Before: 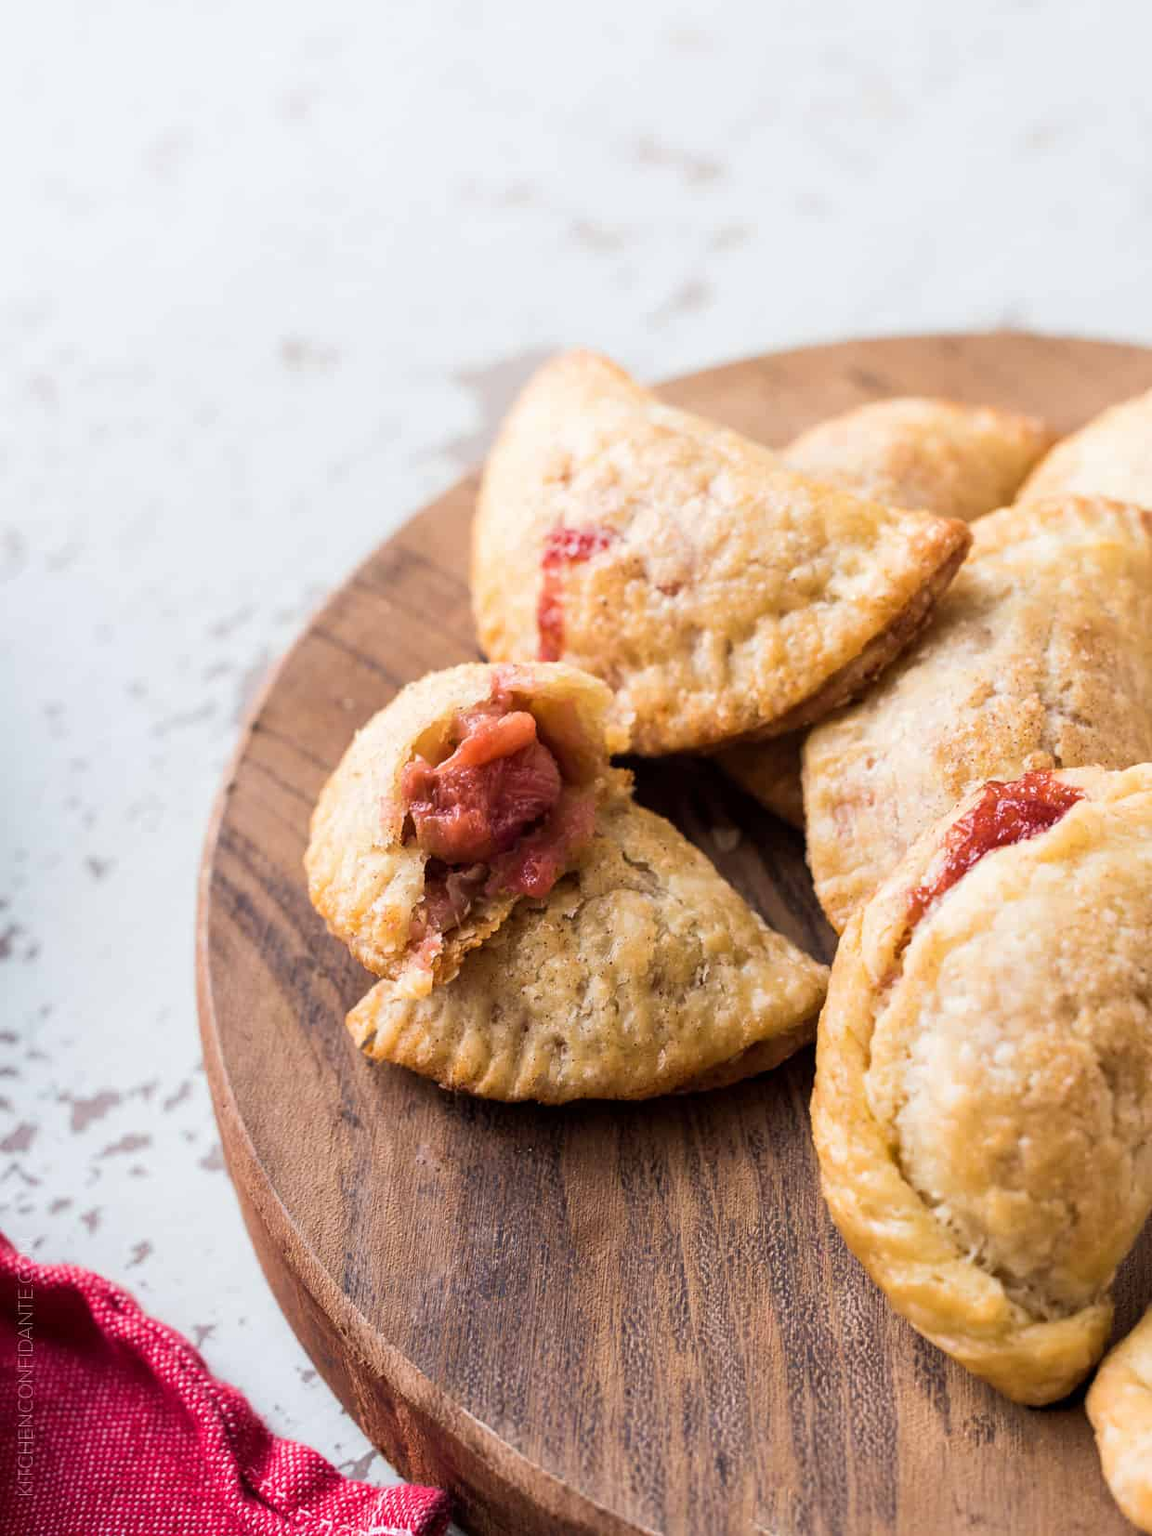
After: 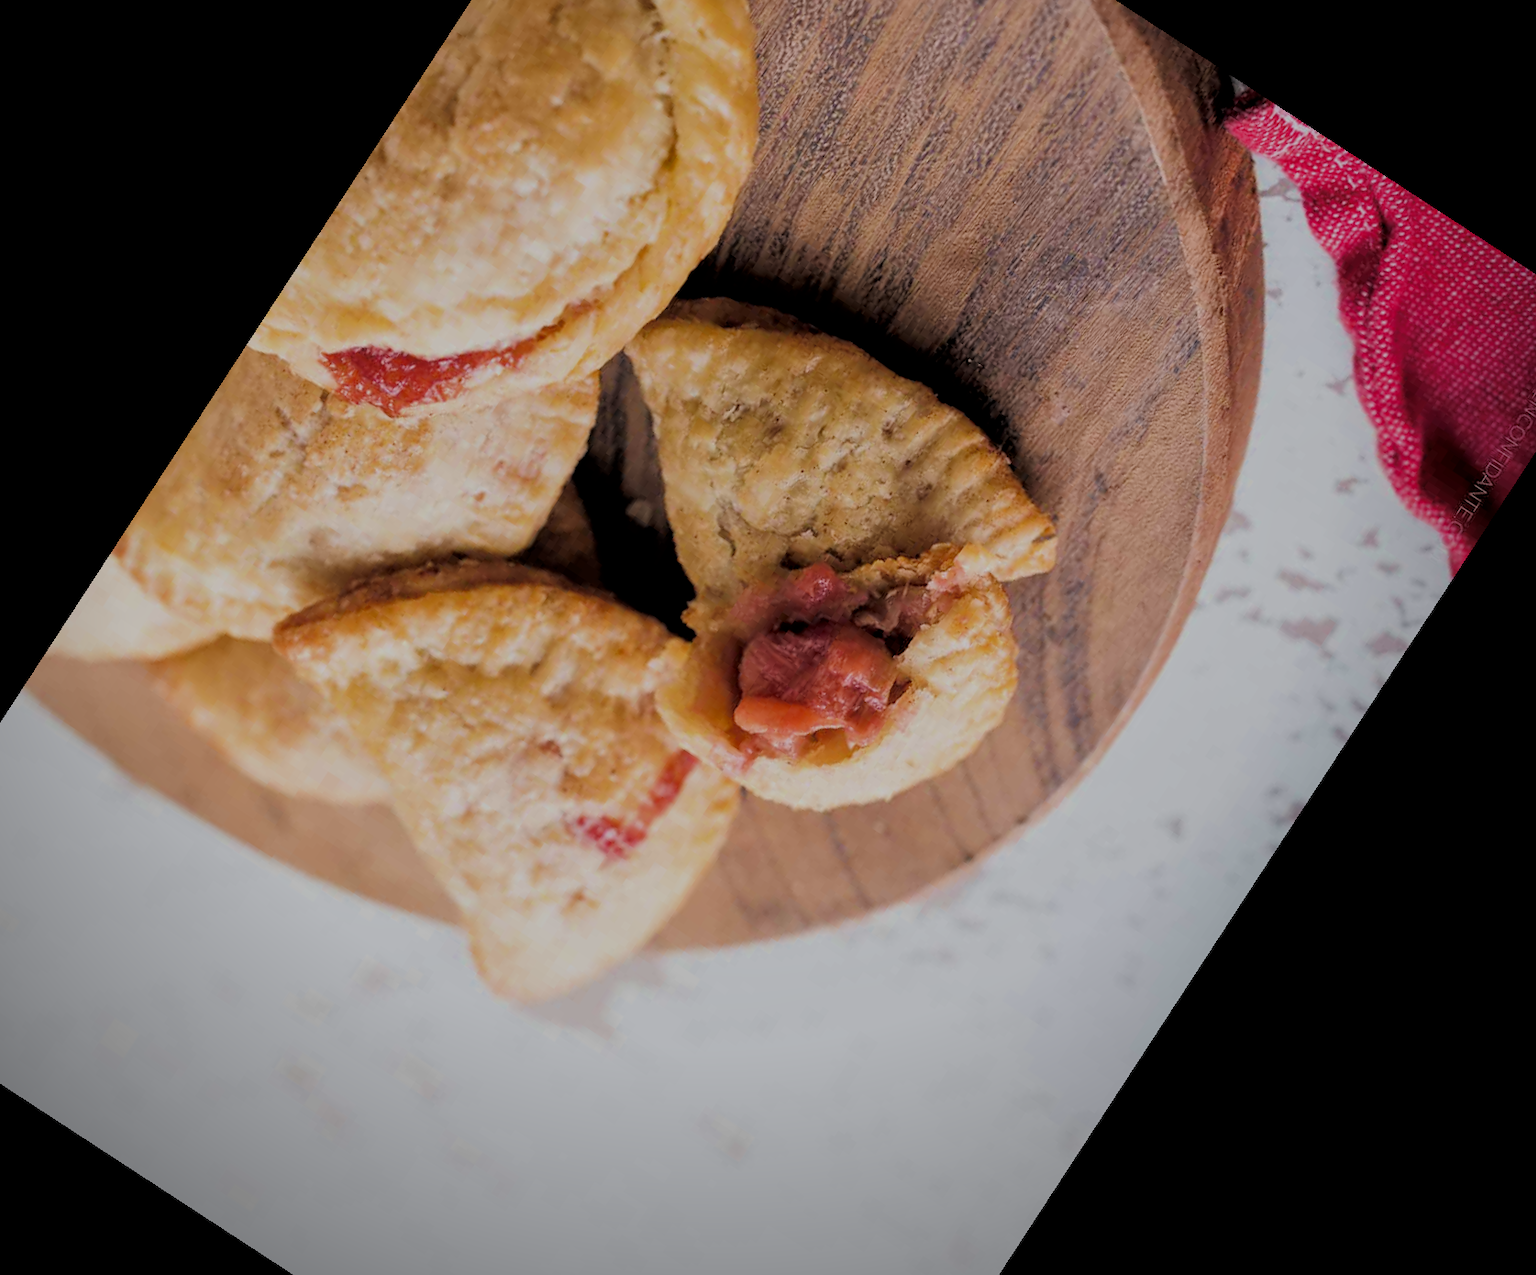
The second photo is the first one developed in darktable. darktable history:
crop and rotate: angle 146.89°, left 9.225%, top 15.578%, right 4.484%, bottom 16.918%
filmic rgb: middle gray luminance 3.51%, black relative exposure -5.93 EV, white relative exposure 6.36 EV, dynamic range scaling 22.1%, target black luminance 0%, hardness 2.31, latitude 45.91%, contrast 0.776, highlights saturation mix 98.55%, shadows ↔ highlights balance 0.176%
vignetting: fall-off start 79.68%, brightness -0.644, saturation -0.005, center (-0.068, -0.314), unbound false
local contrast: mode bilateral grid, contrast 20, coarseness 51, detail 121%, midtone range 0.2
